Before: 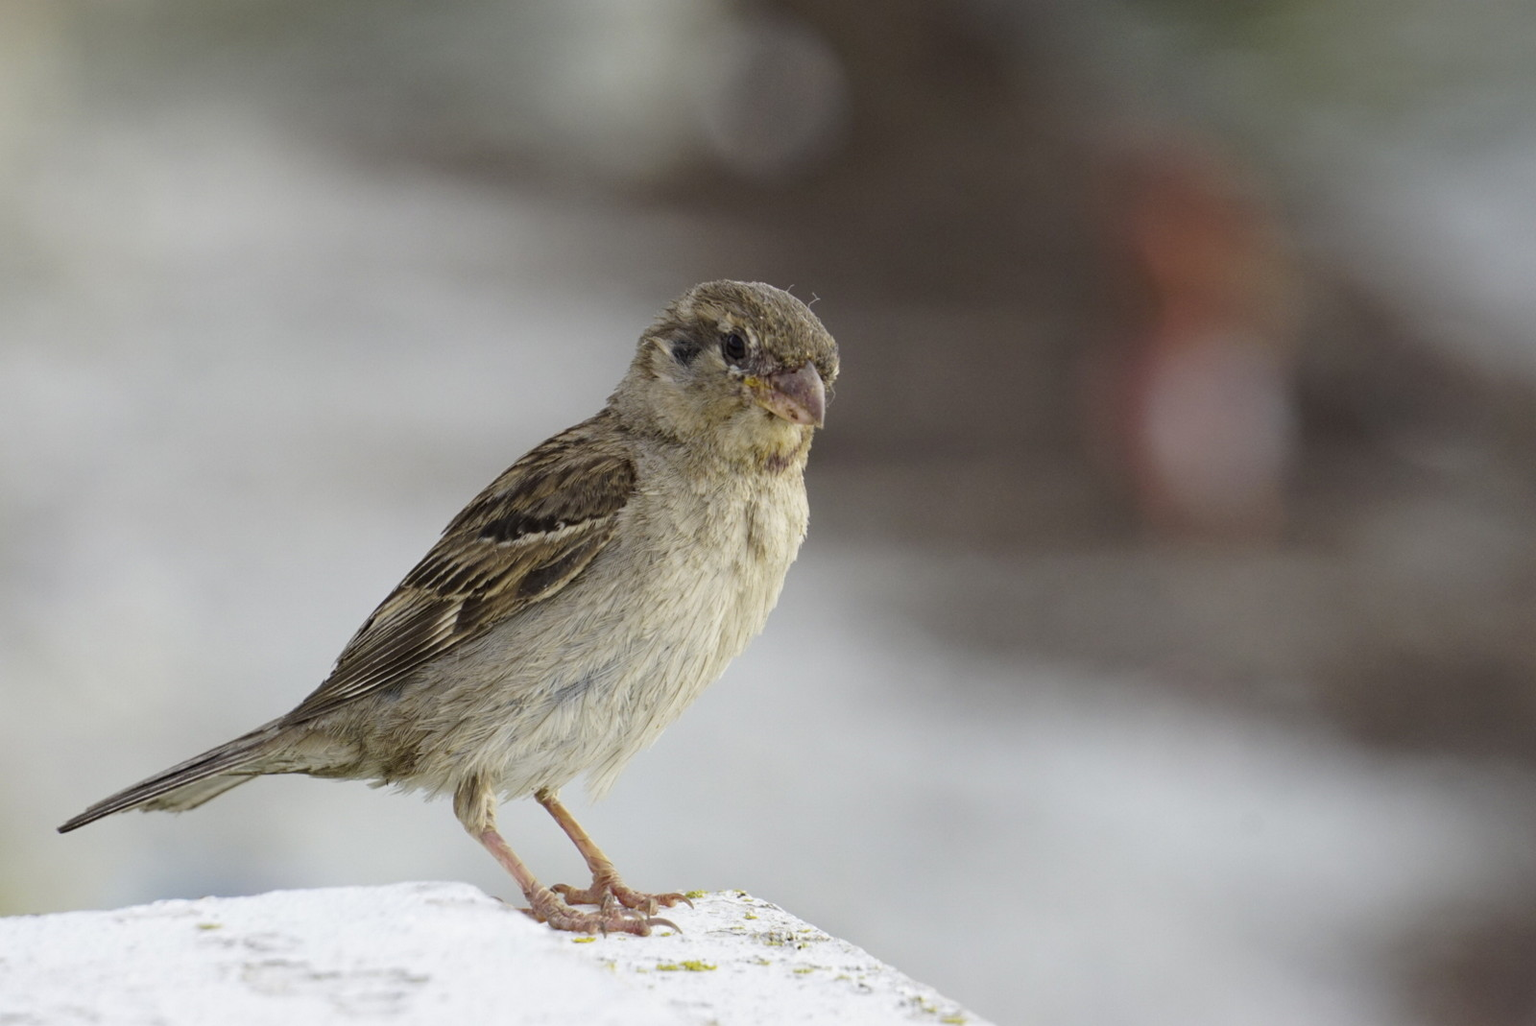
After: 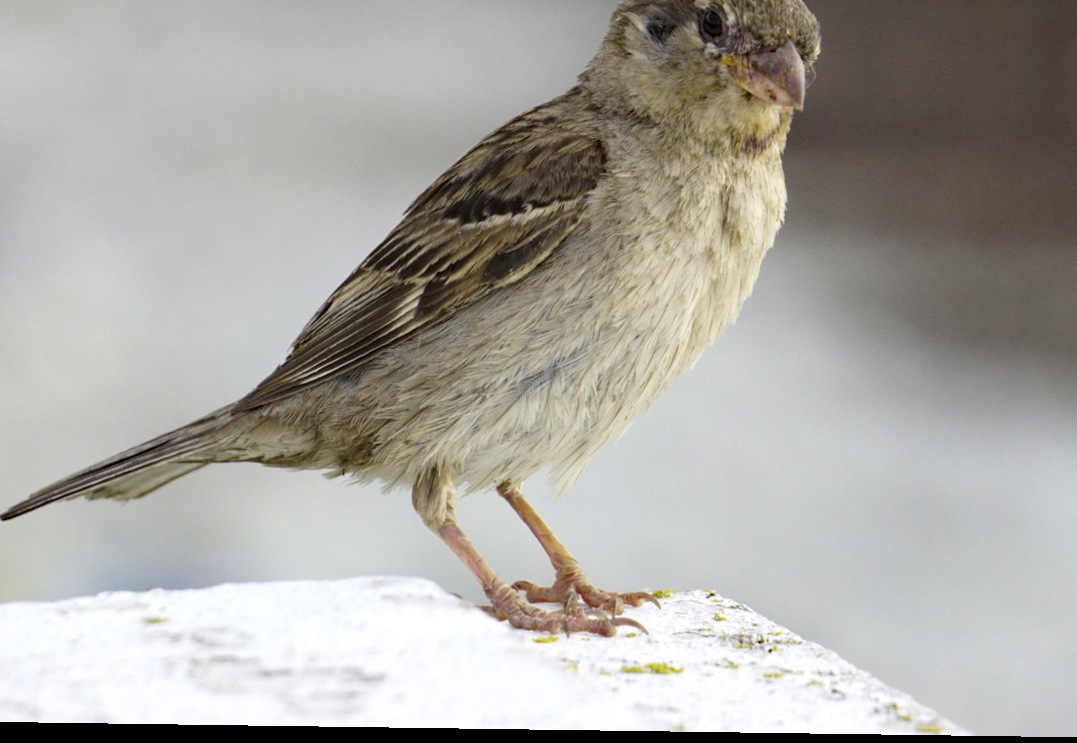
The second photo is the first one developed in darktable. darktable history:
crop and rotate: angle -0.816°, left 3.991%, top 31.916%, right 29.288%
levels: levels [0, 0.474, 0.947]
haze removal: compatibility mode true, adaptive false
